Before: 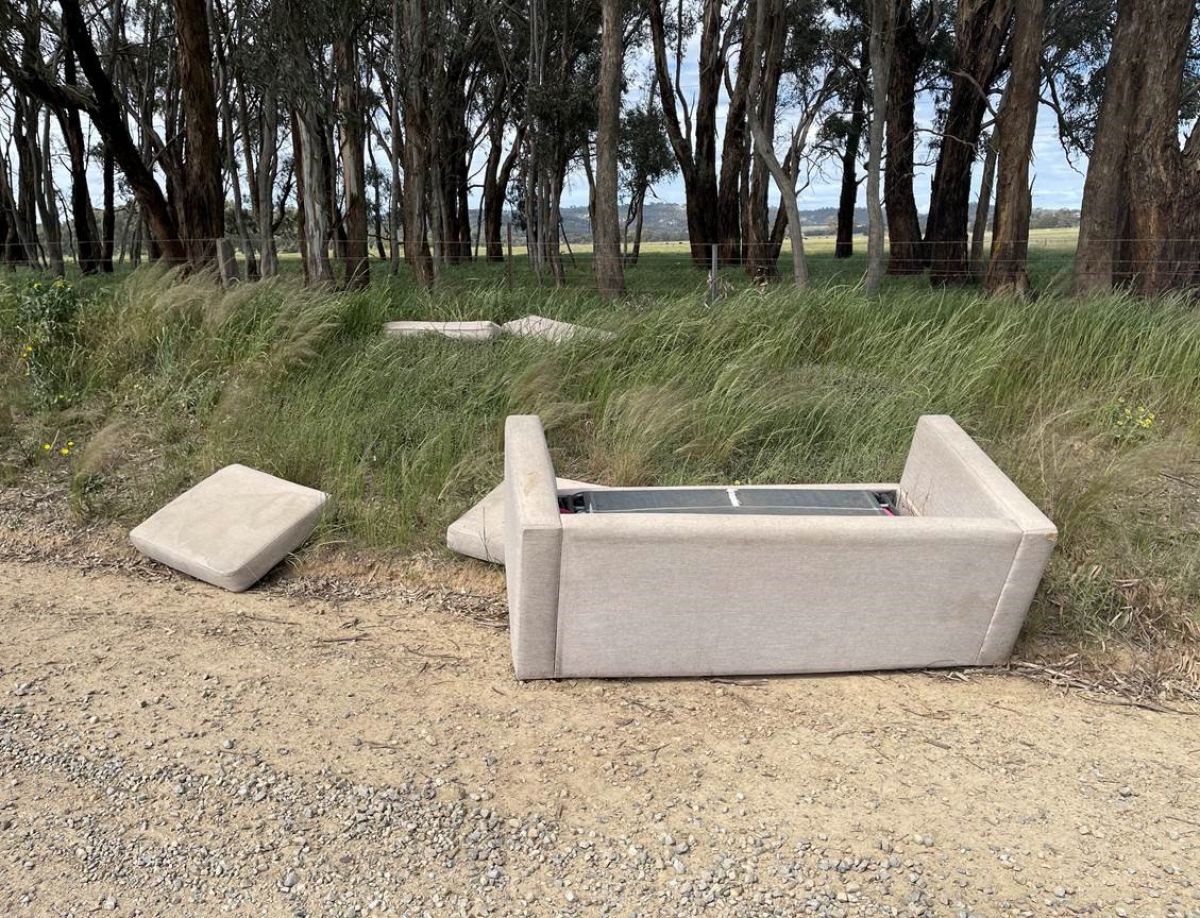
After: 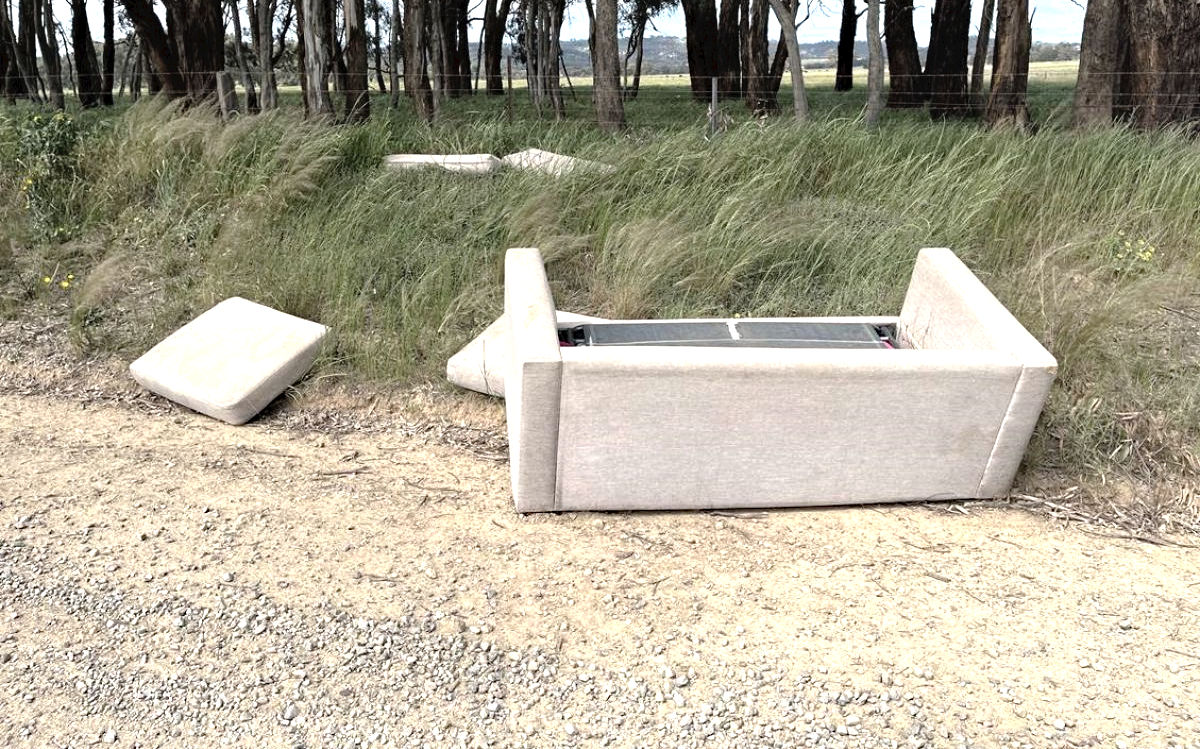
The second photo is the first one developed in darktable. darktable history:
crop and rotate: top 18.397%
color correction: highlights b* -0.046, saturation 0.81
color zones: curves: ch0 [(0, 0.5) (0.143, 0.52) (0.286, 0.5) (0.429, 0.5) (0.571, 0.5) (0.714, 0.5) (0.857, 0.5) (1, 0.5)]; ch1 [(0, 0.489) (0.155, 0.45) (0.286, 0.466) (0.429, 0.5) (0.571, 0.5) (0.714, 0.5) (0.857, 0.5) (1, 0.489)]
tone curve: curves: ch0 [(0, 0) (0.003, 0.032) (0.011, 0.034) (0.025, 0.039) (0.044, 0.055) (0.069, 0.078) (0.1, 0.111) (0.136, 0.147) (0.177, 0.191) (0.224, 0.238) (0.277, 0.291) (0.335, 0.35) (0.399, 0.41) (0.468, 0.48) (0.543, 0.547) (0.623, 0.621) (0.709, 0.699) (0.801, 0.789) (0.898, 0.884) (1, 1)], preserve colors none
haze removal: compatibility mode true, adaptive false
tone equalizer: -8 EV -0.719 EV, -7 EV -0.717 EV, -6 EV -0.569 EV, -5 EV -0.372 EV, -3 EV 0.37 EV, -2 EV 0.6 EV, -1 EV 0.685 EV, +0 EV 0.745 EV
